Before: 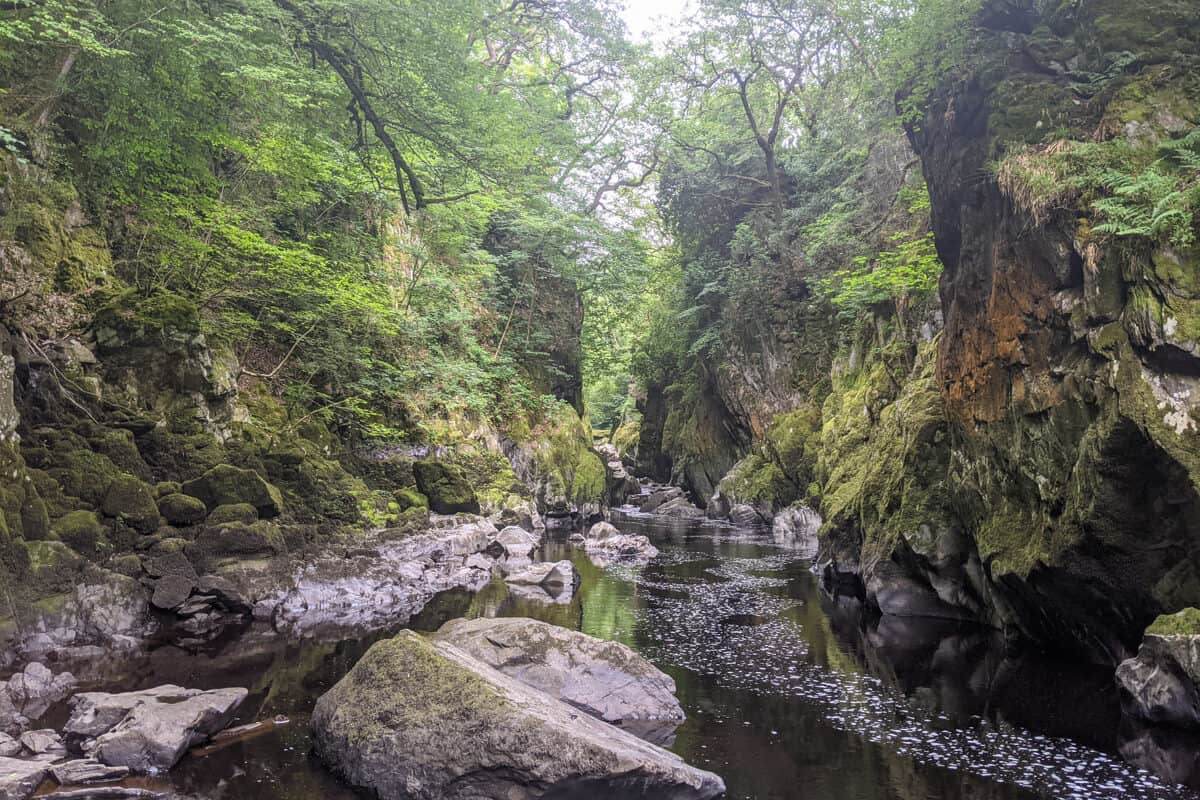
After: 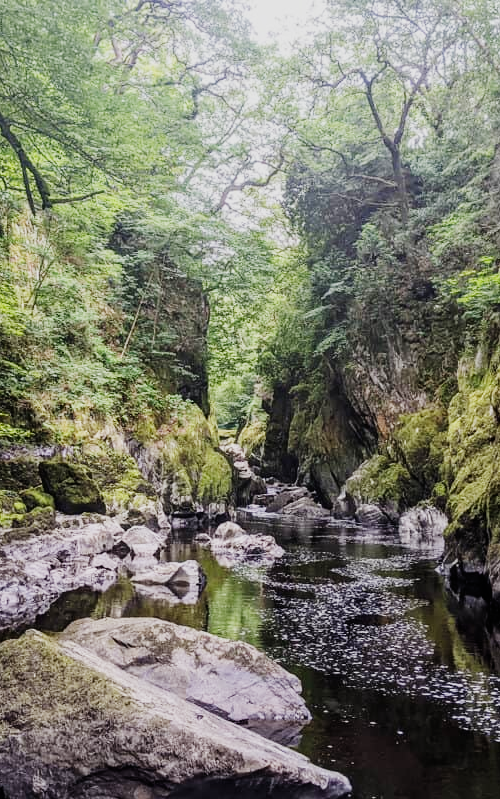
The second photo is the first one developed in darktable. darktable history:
sigmoid: contrast 1.8, skew -0.2, preserve hue 0%, red attenuation 0.1, red rotation 0.035, green attenuation 0.1, green rotation -0.017, blue attenuation 0.15, blue rotation -0.052, base primaries Rec2020
crop: left 31.229%, right 27.105%
